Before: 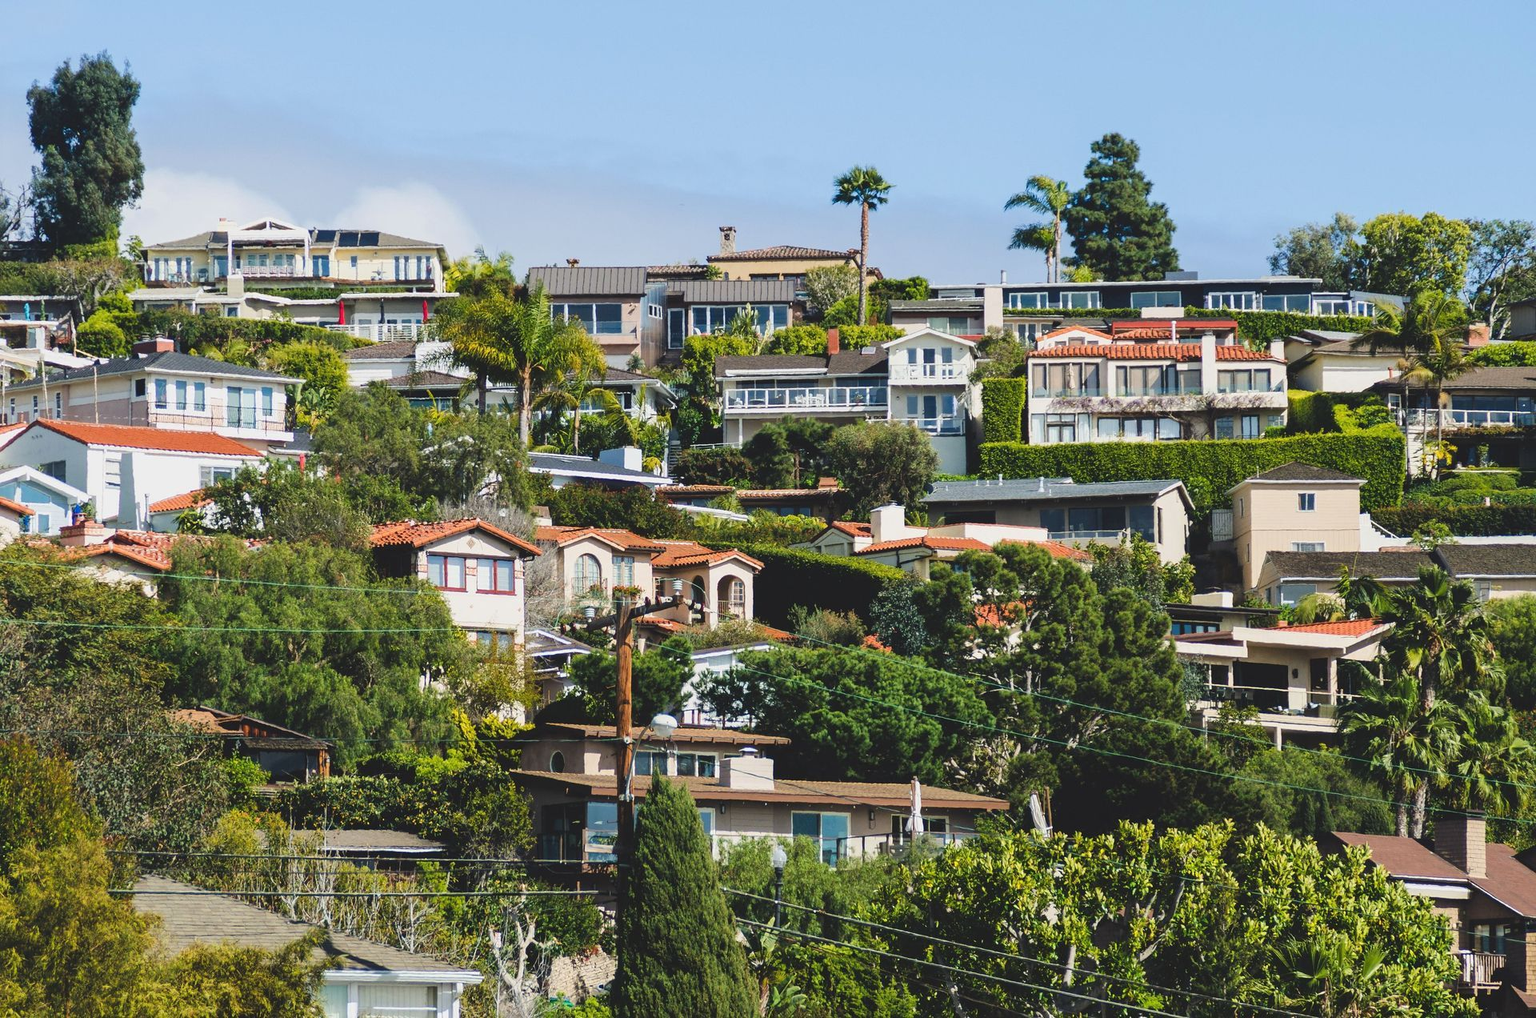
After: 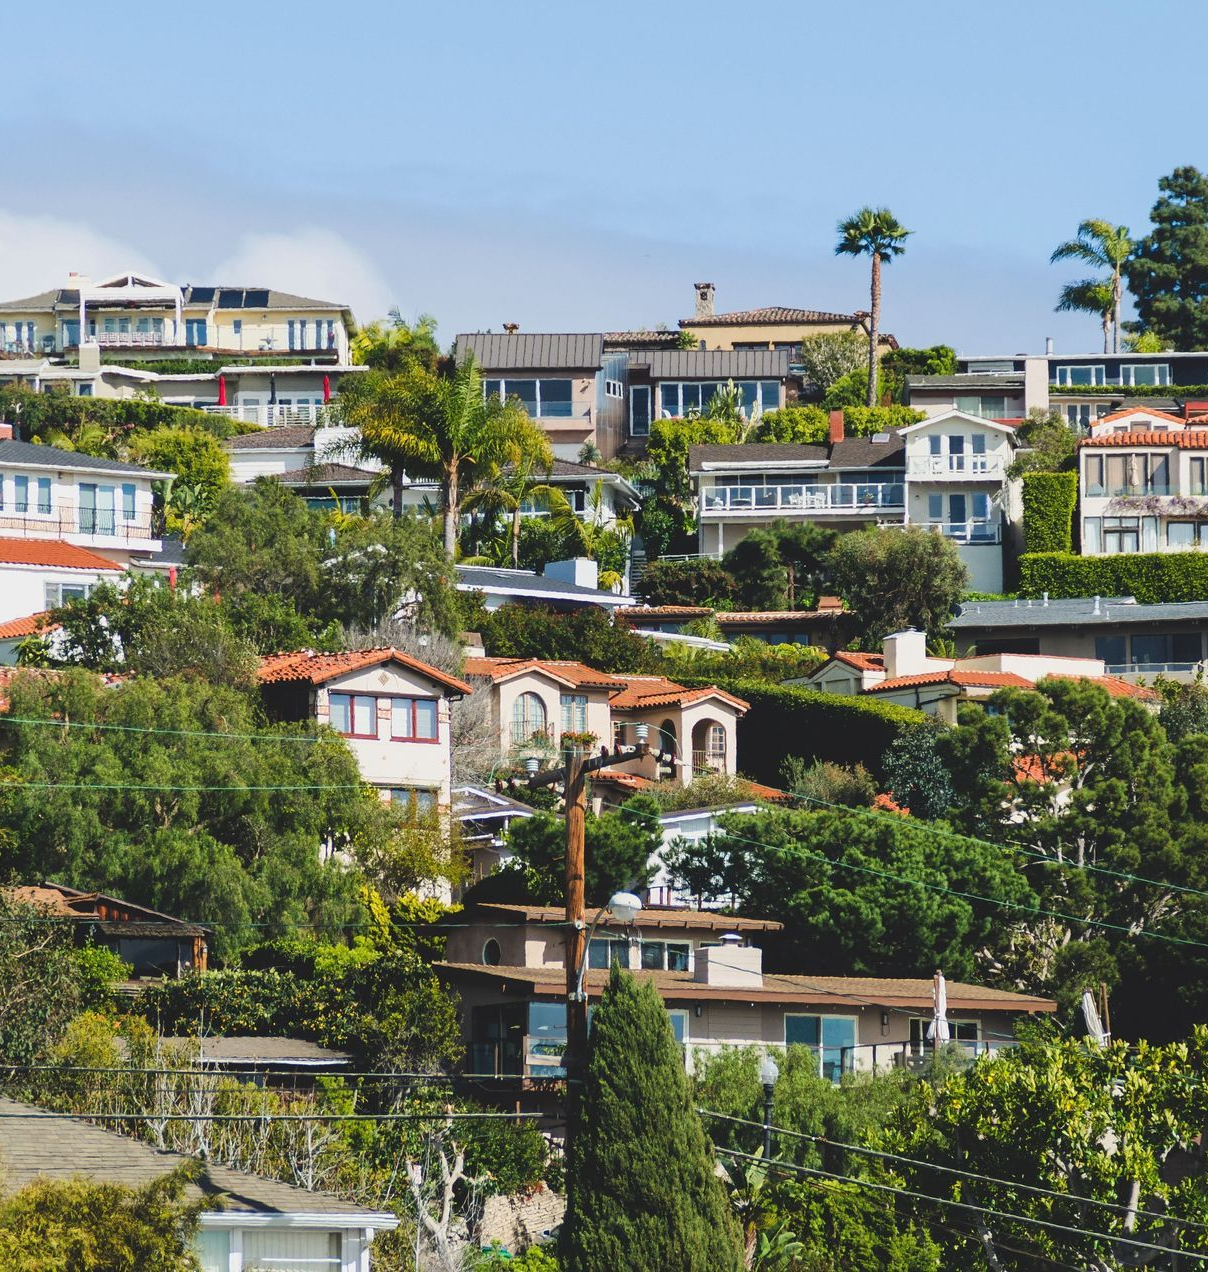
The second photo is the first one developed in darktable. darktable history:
crop: left 10.709%, right 26.346%
